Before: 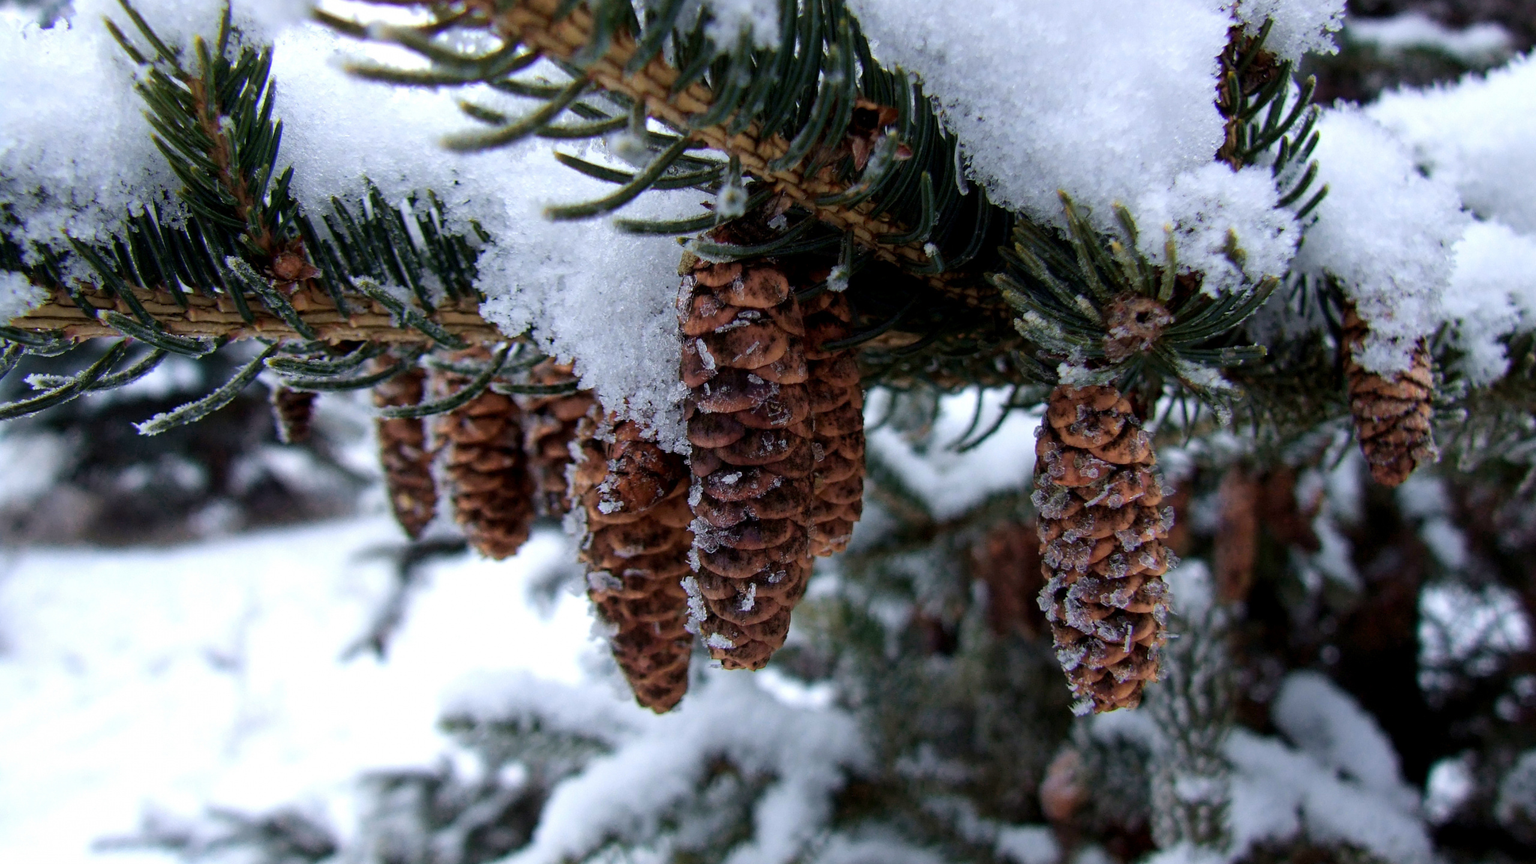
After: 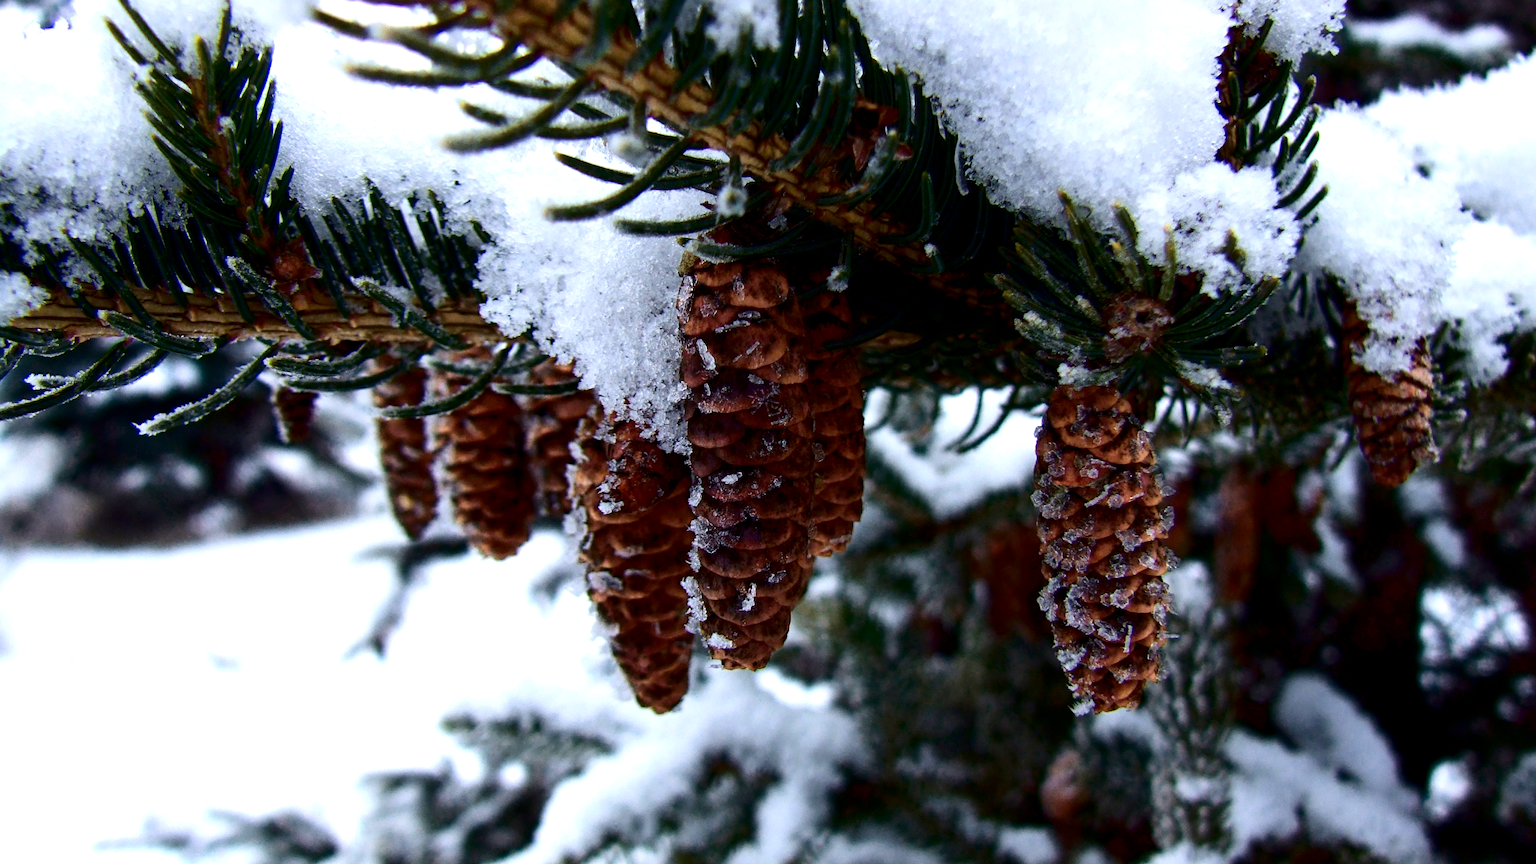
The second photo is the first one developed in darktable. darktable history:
exposure: black level correction 0.001, exposure 0.499 EV, compensate exposure bias true, compensate highlight preservation false
contrast brightness saturation: contrast 0.186, brightness -0.23, saturation 0.115
